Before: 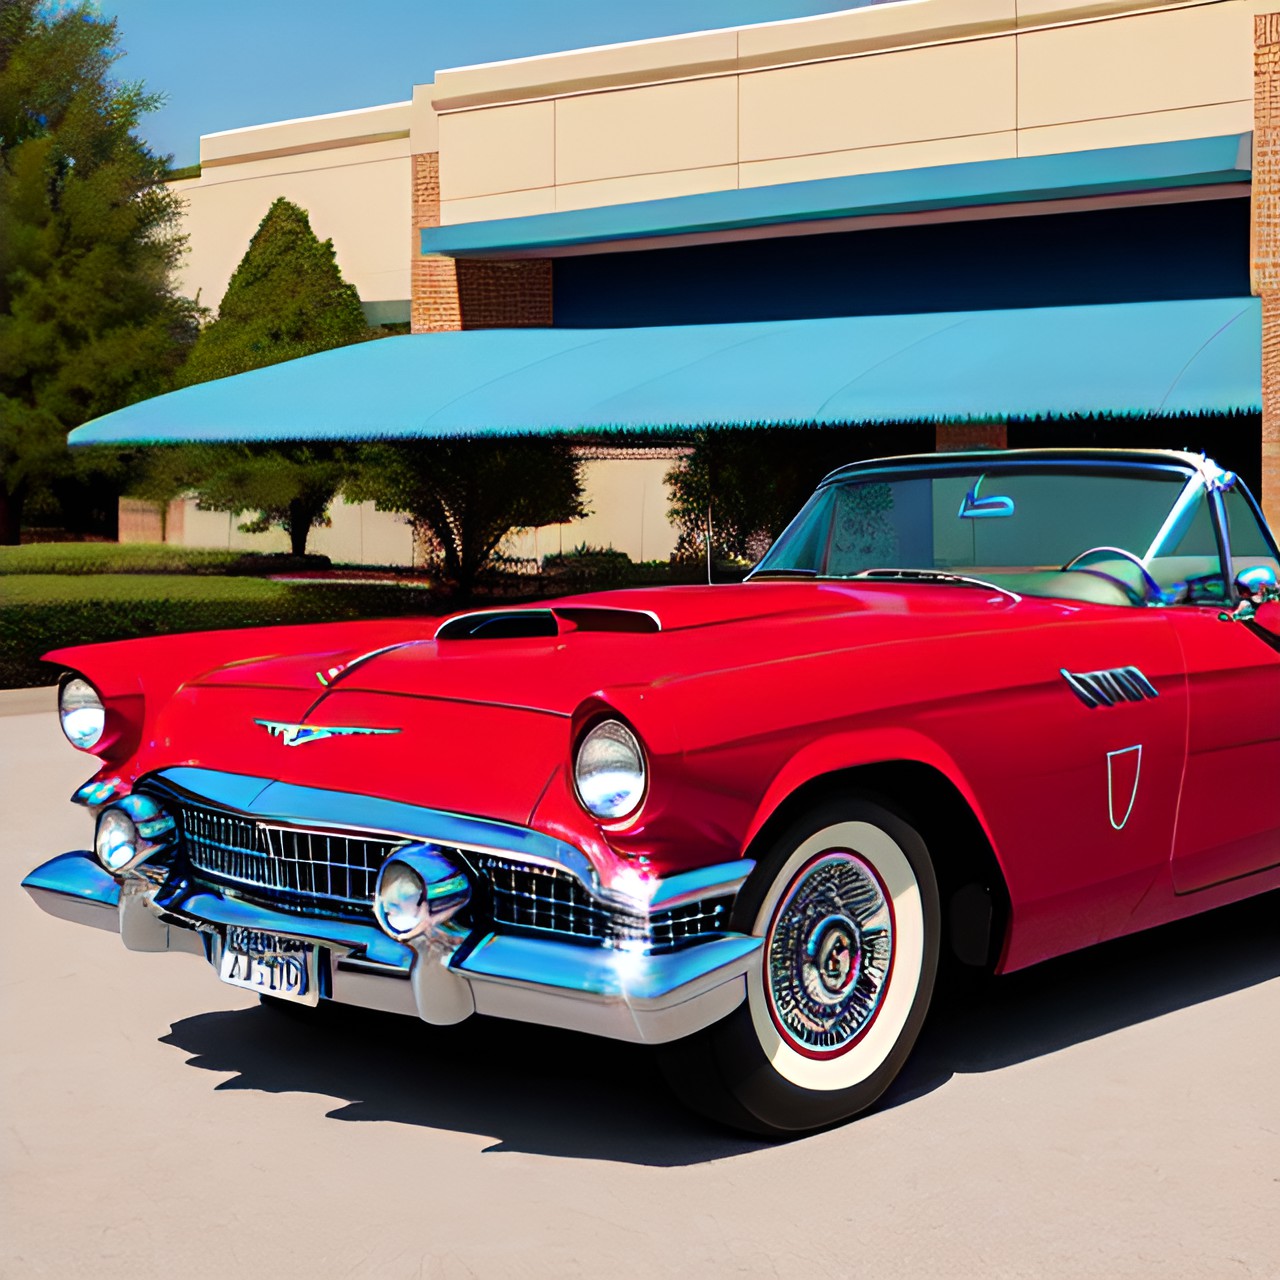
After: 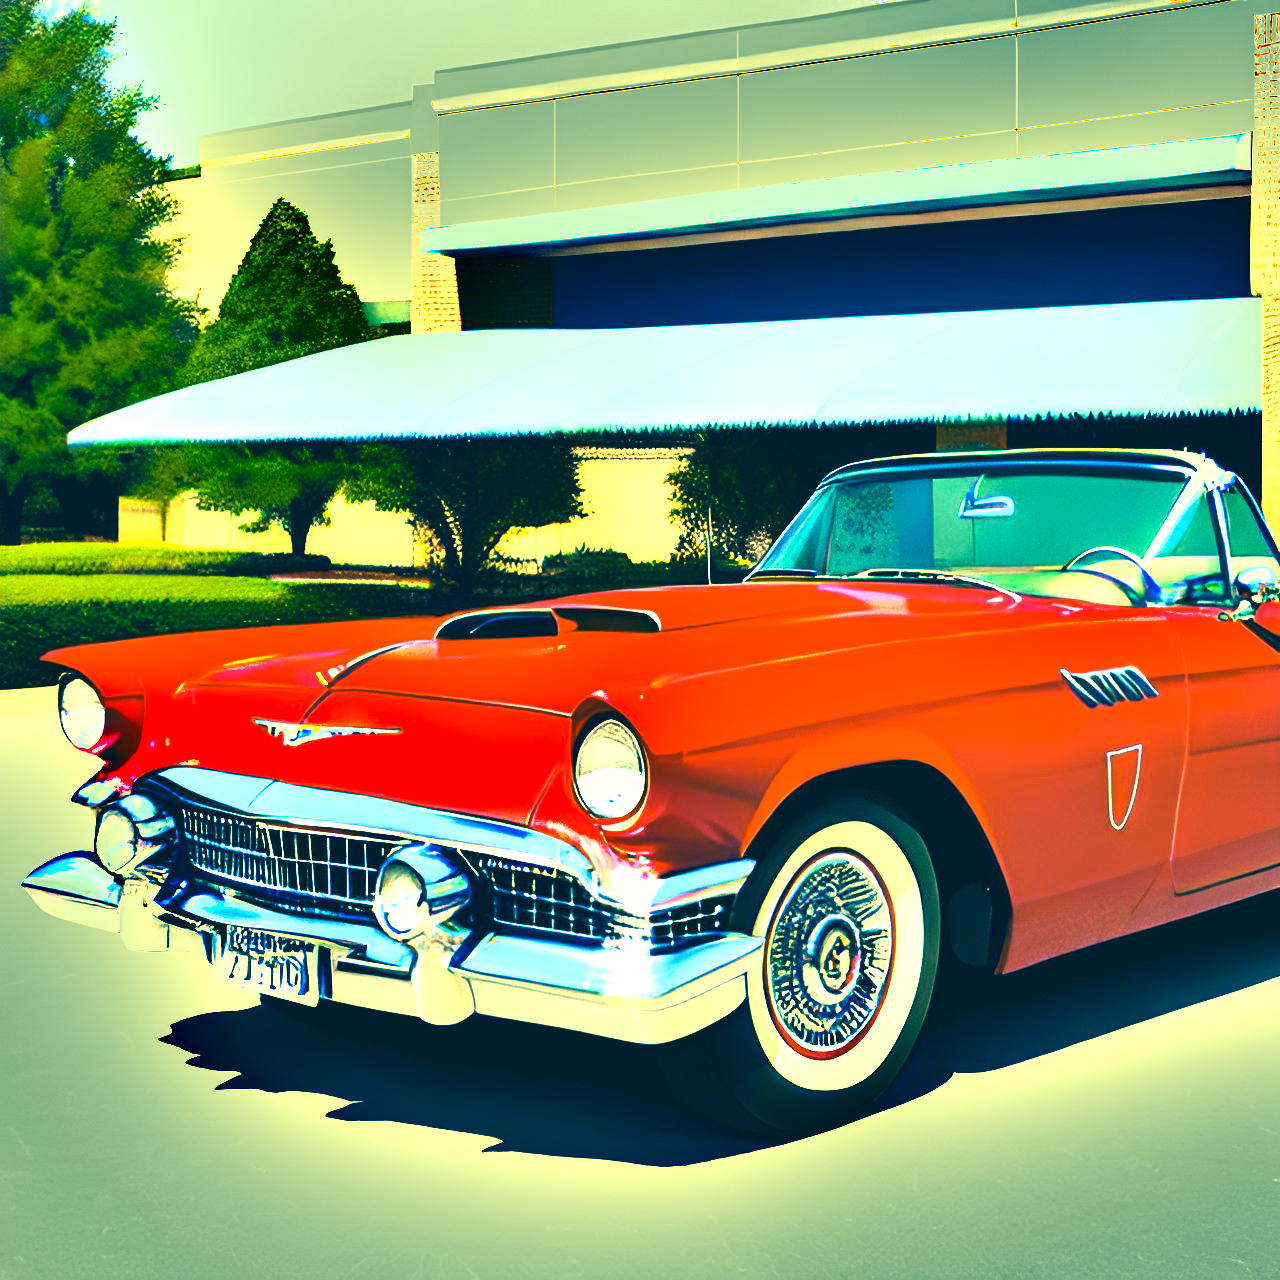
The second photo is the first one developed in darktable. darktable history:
color correction: highlights a* -15.58, highlights b* 40, shadows a* -40, shadows b* -26.18
exposure: black level correction 0, exposure 2.138 EV, compensate exposure bias true, compensate highlight preservation false
white balance: red 0.986, blue 1.01
shadows and highlights: soften with gaussian
